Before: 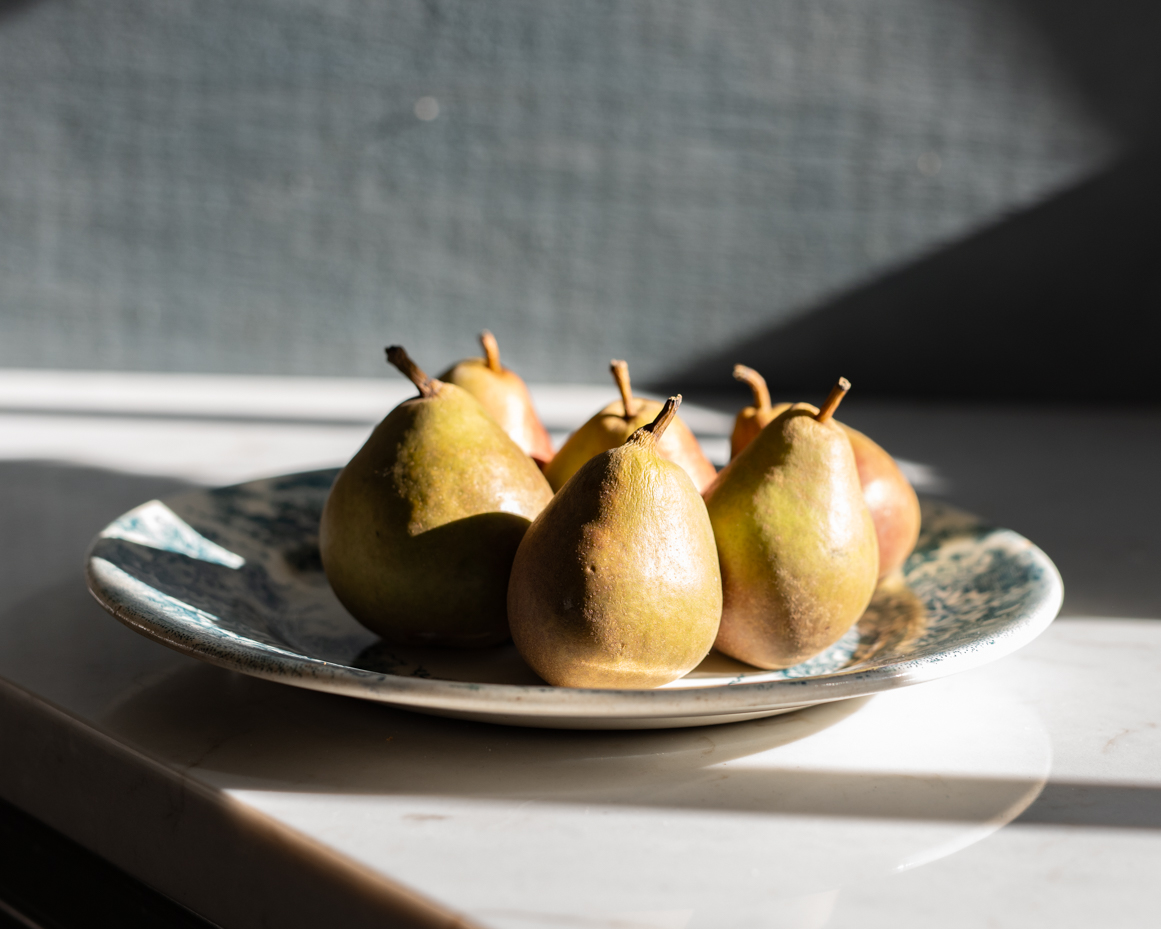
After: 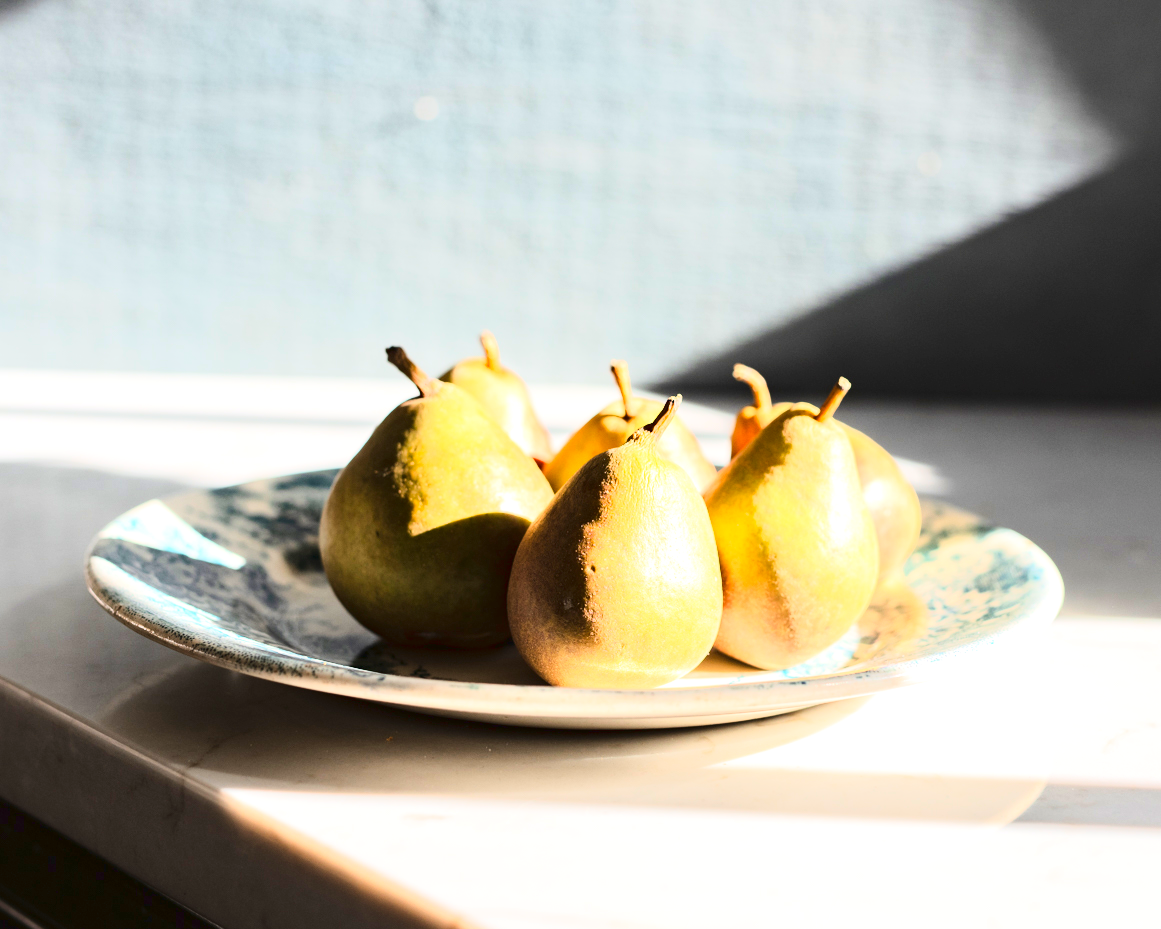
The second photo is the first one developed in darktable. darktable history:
tone curve: curves: ch0 [(0, 0.026) (0.146, 0.158) (0.272, 0.34) (0.434, 0.625) (0.676, 0.871) (0.994, 0.955)], color space Lab, linked channels, preserve colors none
exposure: black level correction 0.001, exposure 1.398 EV, compensate exposure bias true, compensate highlight preservation false
